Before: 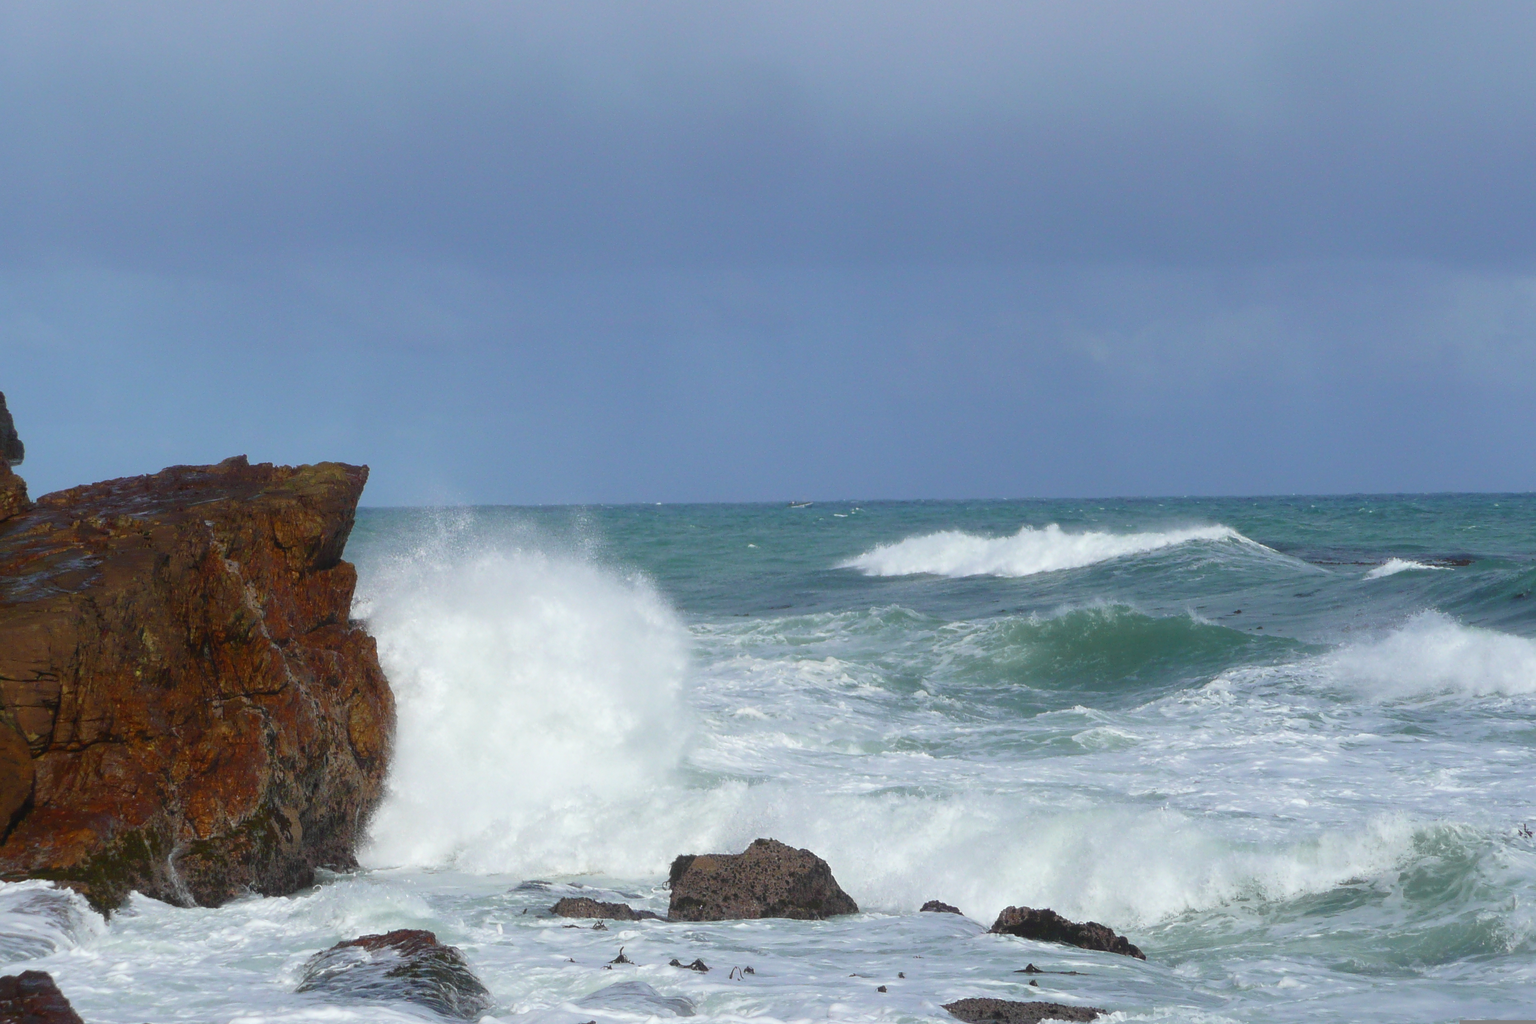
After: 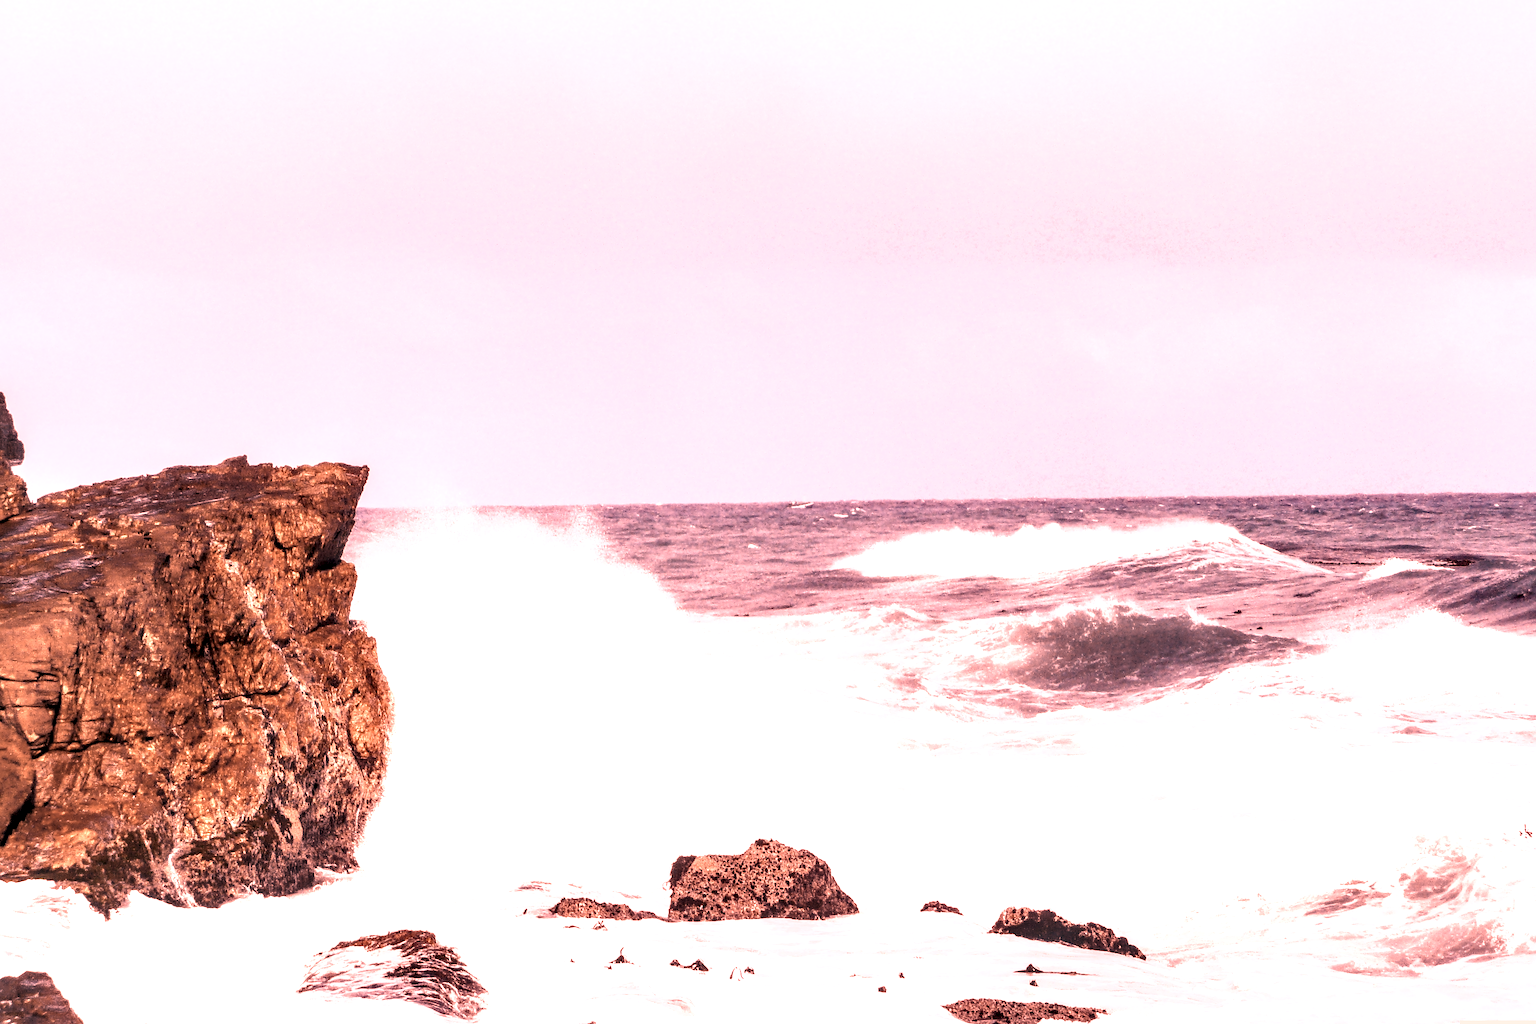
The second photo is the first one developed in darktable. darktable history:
filmic rgb: black relative exposure -7.75 EV, white relative exposure 4.4 EV, threshold 3 EV, target black luminance 0%, hardness 3.76, latitude 50.51%, contrast 1.074, highlights saturation mix 10%, shadows ↔ highlights balance -0.22%, color science v4 (2020), enable highlight reconstruction true
local contrast: highlights 19%, detail 186%
shadows and highlights: shadows 37.27, highlights -28.18, soften with gaussian
color zones: curves: ch0 [(0.018, 0.548) (0.197, 0.654) (0.425, 0.447) (0.605, 0.658) (0.732, 0.579)]; ch1 [(0.105, 0.531) (0.224, 0.531) (0.386, 0.39) (0.618, 0.456) (0.732, 0.456) (0.956, 0.421)]; ch2 [(0.039, 0.583) (0.215, 0.465) (0.399, 0.544) (0.465, 0.548) (0.614, 0.447) (0.724, 0.43) (0.882, 0.623) (0.956, 0.632)]
color balance: lift [1.005, 0.99, 1.007, 1.01], gamma [1, 0.979, 1.011, 1.021], gain [0.923, 1.098, 1.025, 0.902], input saturation 90.45%, contrast 7.73%, output saturation 105.91%
tone curve: curves: ch0 [(0, 0.081) (0.483, 0.453) (0.881, 0.992)]
levels: levels [0.026, 0.507, 0.987]
basic adjustments: contrast 0.09, brightness 0.13, saturation -0.48, vibrance 0.21
white balance: red 2.886, blue 1.694
